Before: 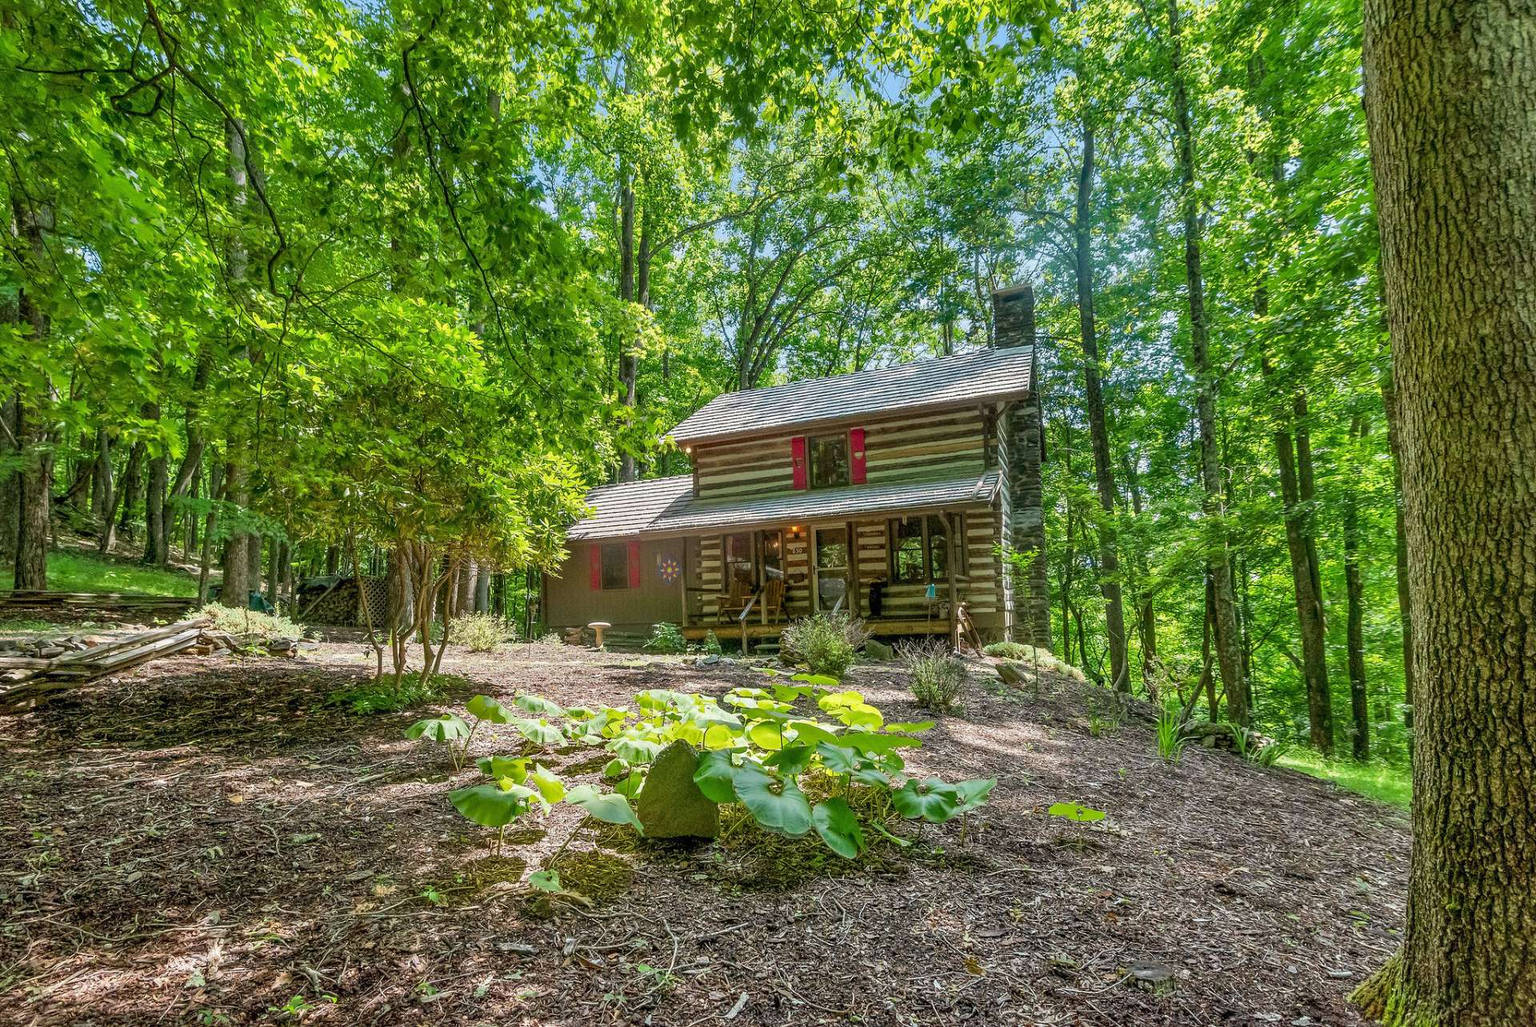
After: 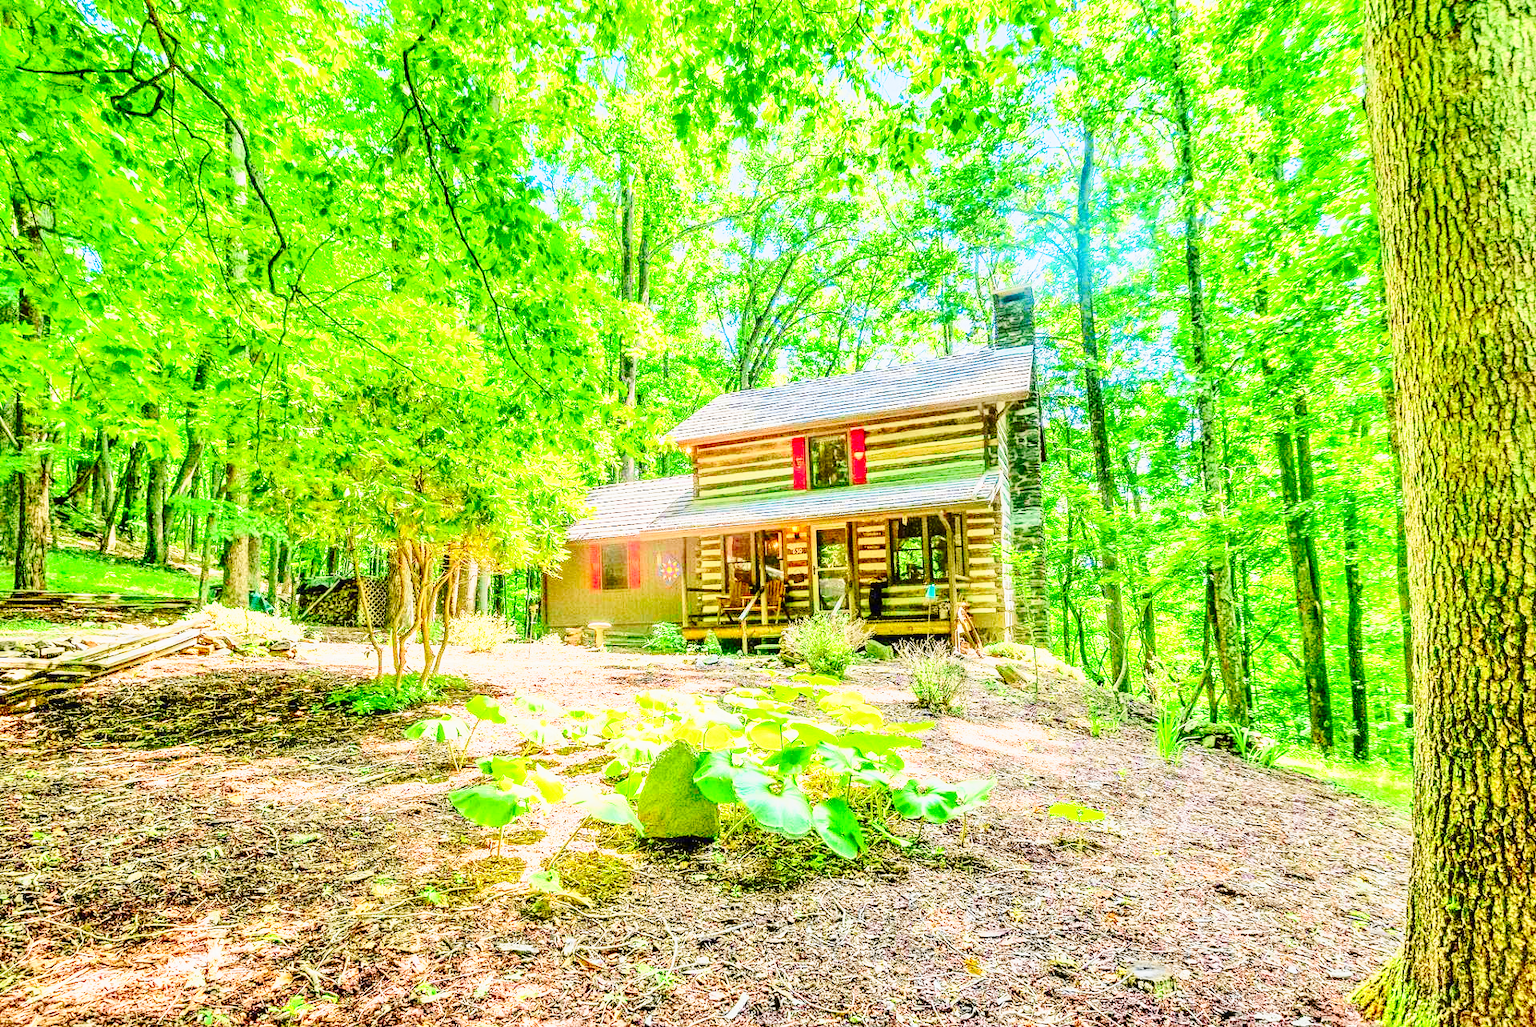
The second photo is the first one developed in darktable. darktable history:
exposure: black level correction 0, exposure 1 EV, compensate highlight preservation false
base curve: curves: ch0 [(0, 0) (0.032, 0.037) (0.105, 0.228) (0.435, 0.76) (0.856, 0.983) (1, 1)], preserve colors none
tone curve: curves: ch0 [(0, 0) (0.091, 0.075) (0.389, 0.441) (0.696, 0.808) (0.844, 0.908) (0.909, 0.942) (1, 0.973)]; ch1 [(0, 0) (0.437, 0.404) (0.48, 0.486) (0.5, 0.5) (0.529, 0.556) (0.58, 0.606) (0.616, 0.654) (1, 1)]; ch2 [(0, 0) (0.442, 0.415) (0.5, 0.5) (0.535, 0.567) (0.585, 0.632) (1, 1)], color space Lab, independent channels, preserve colors none
color zones: curves: ch0 [(0, 0.613) (0.01, 0.613) (0.245, 0.448) (0.498, 0.529) (0.642, 0.665) (0.879, 0.777) (0.99, 0.613)]; ch1 [(0, 0) (0.143, 0) (0.286, 0) (0.429, 0) (0.571, 0) (0.714, 0) (0.857, 0)], mix -121.96%
